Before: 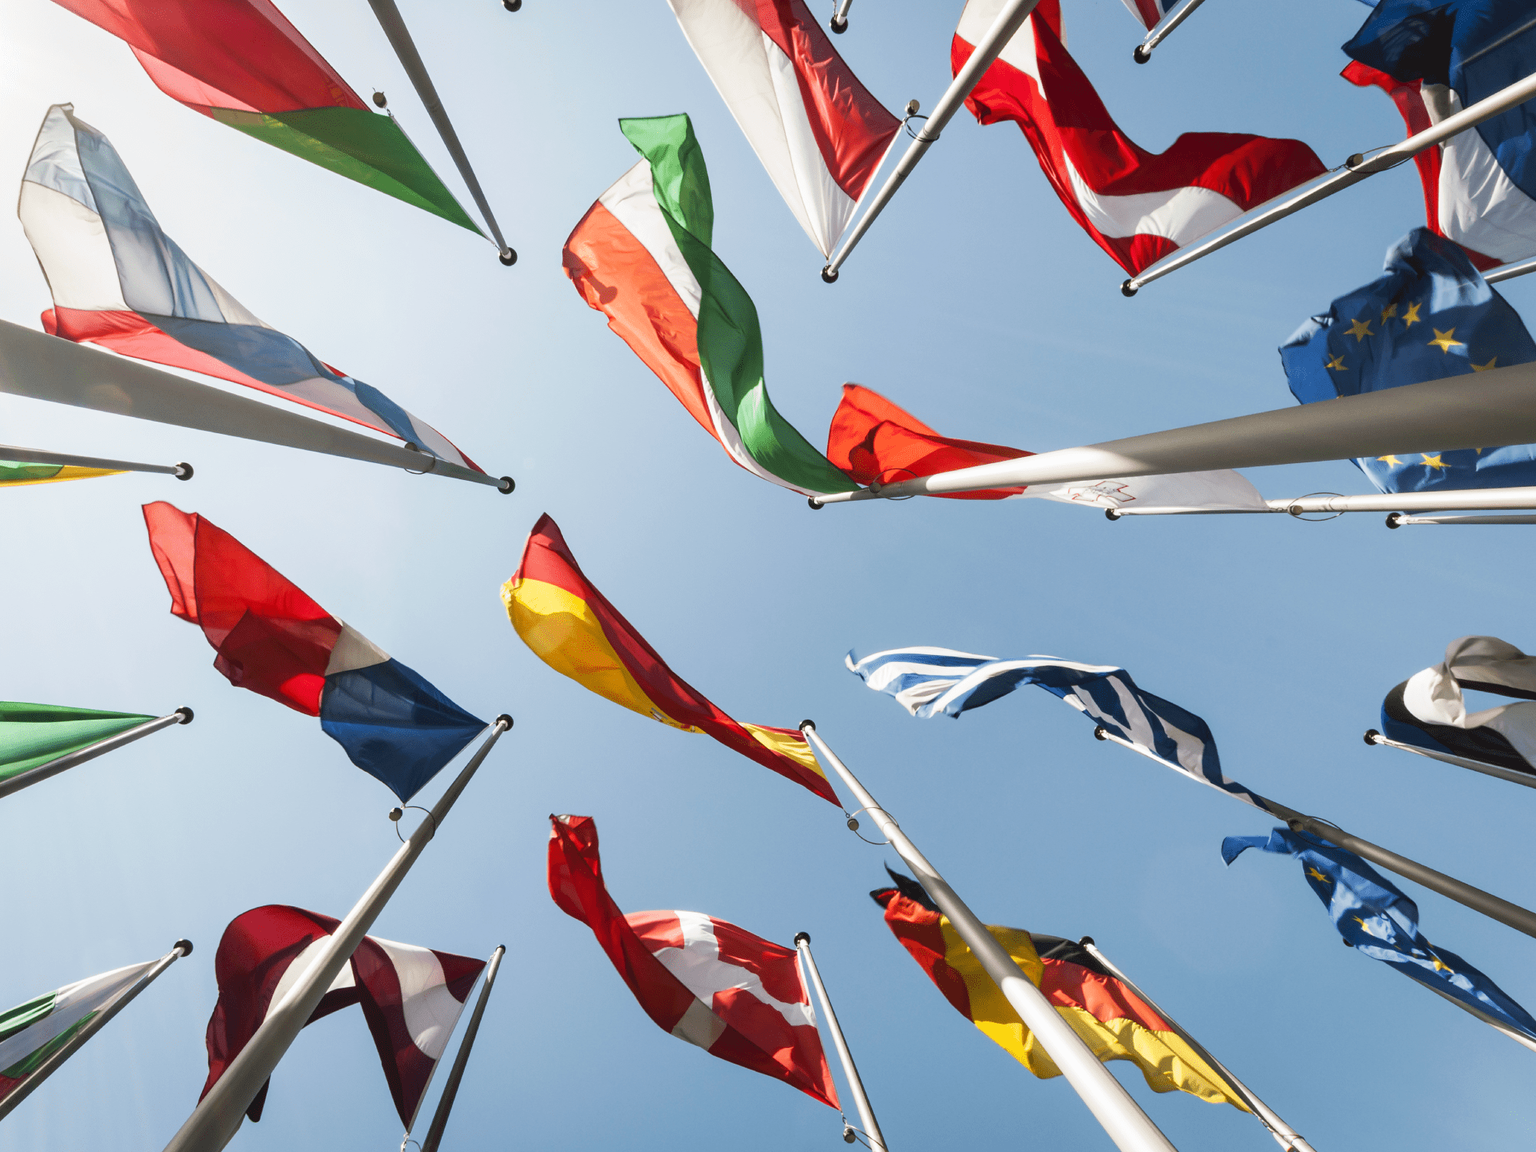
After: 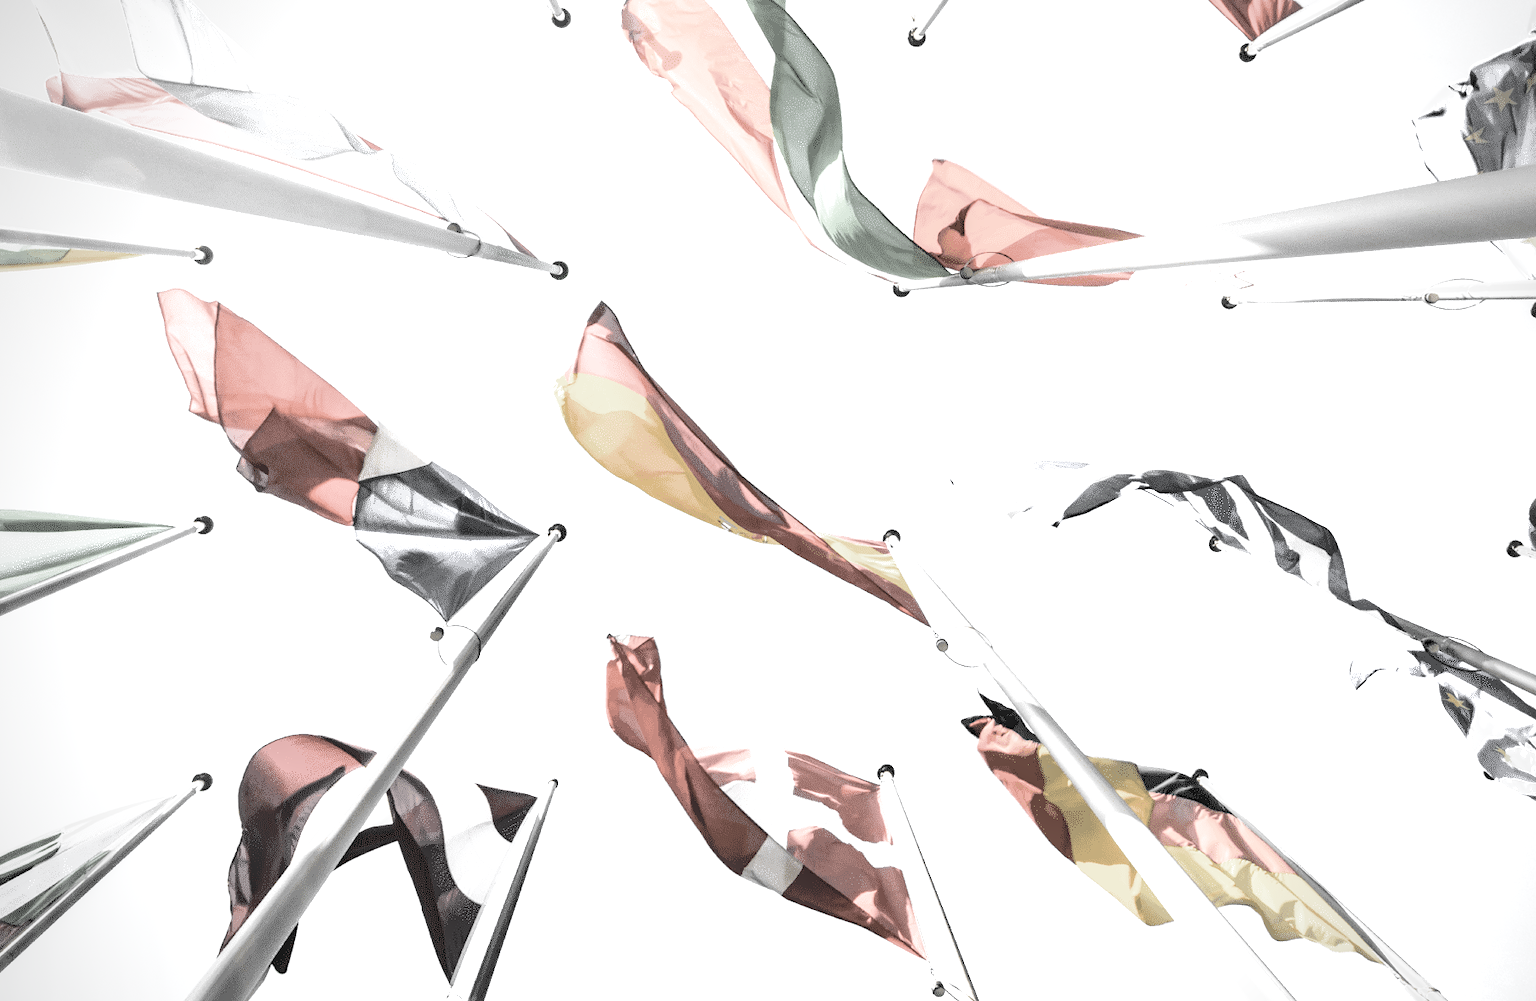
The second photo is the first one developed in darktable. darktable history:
local contrast: on, module defaults
exposure: black level correction 0, exposure 1.625 EV, compensate exposure bias true, compensate highlight preservation false
vignetting: fall-off radius 60.92%
white balance: red 0.948, green 1.02, blue 1.176
tone curve: curves: ch0 [(0, 0.023) (0.087, 0.065) (0.184, 0.168) (0.45, 0.54) (0.57, 0.683) (0.722, 0.825) (0.877, 0.948) (1, 1)]; ch1 [(0, 0) (0.388, 0.369) (0.44, 0.45) (0.495, 0.491) (0.534, 0.528) (0.657, 0.655) (1, 1)]; ch2 [(0, 0) (0.353, 0.317) (0.408, 0.427) (0.5, 0.497) (0.534, 0.544) (0.576, 0.605) (0.625, 0.631) (1, 1)], color space Lab, independent channels, preserve colors none
crop: top 20.916%, right 9.437%, bottom 0.316%
filmic rgb: black relative exposure -5 EV, hardness 2.88, contrast 1.2
color zones: curves: ch0 [(0, 0.613) (0.01, 0.613) (0.245, 0.448) (0.498, 0.529) (0.642, 0.665) (0.879, 0.777) (0.99, 0.613)]; ch1 [(0, 0.035) (0.121, 0.189) (0.259, 0.197) (0.415, 0.061) (0.589, 0.022) (0.732, 0.022) (0.857, 0.026) (0.991, 0.053)]
